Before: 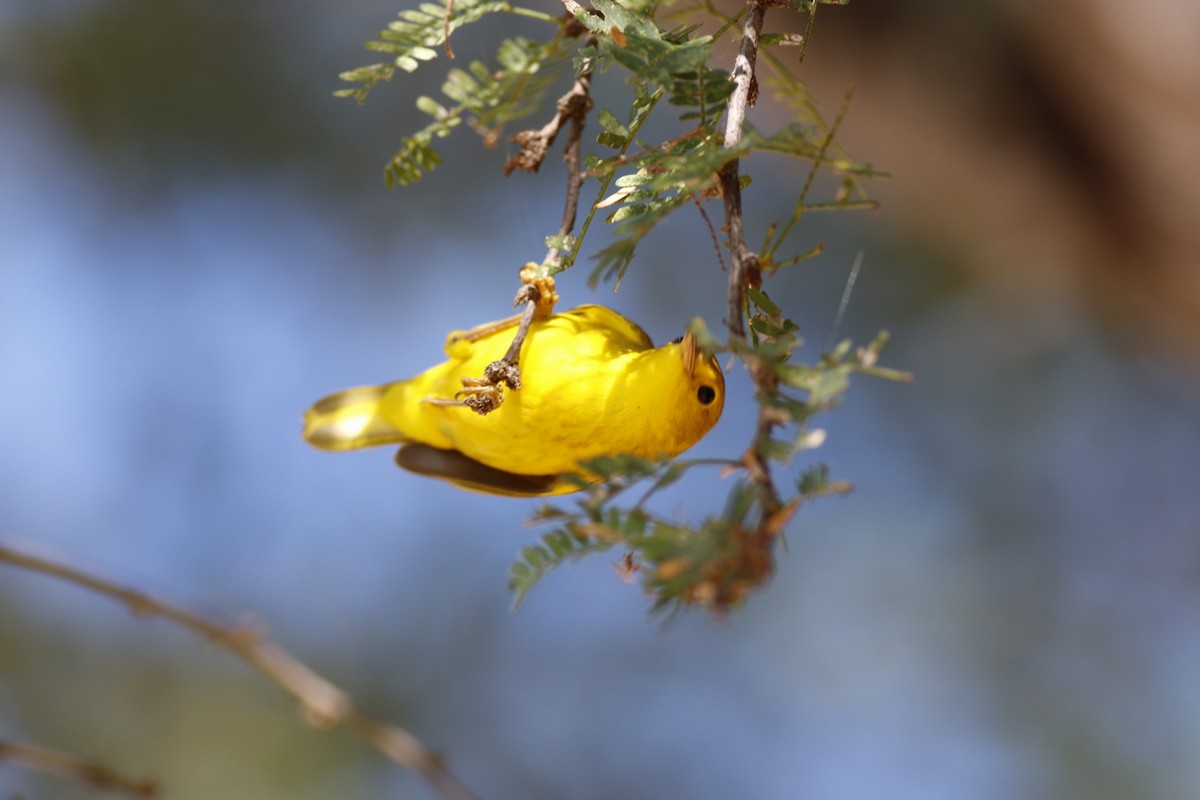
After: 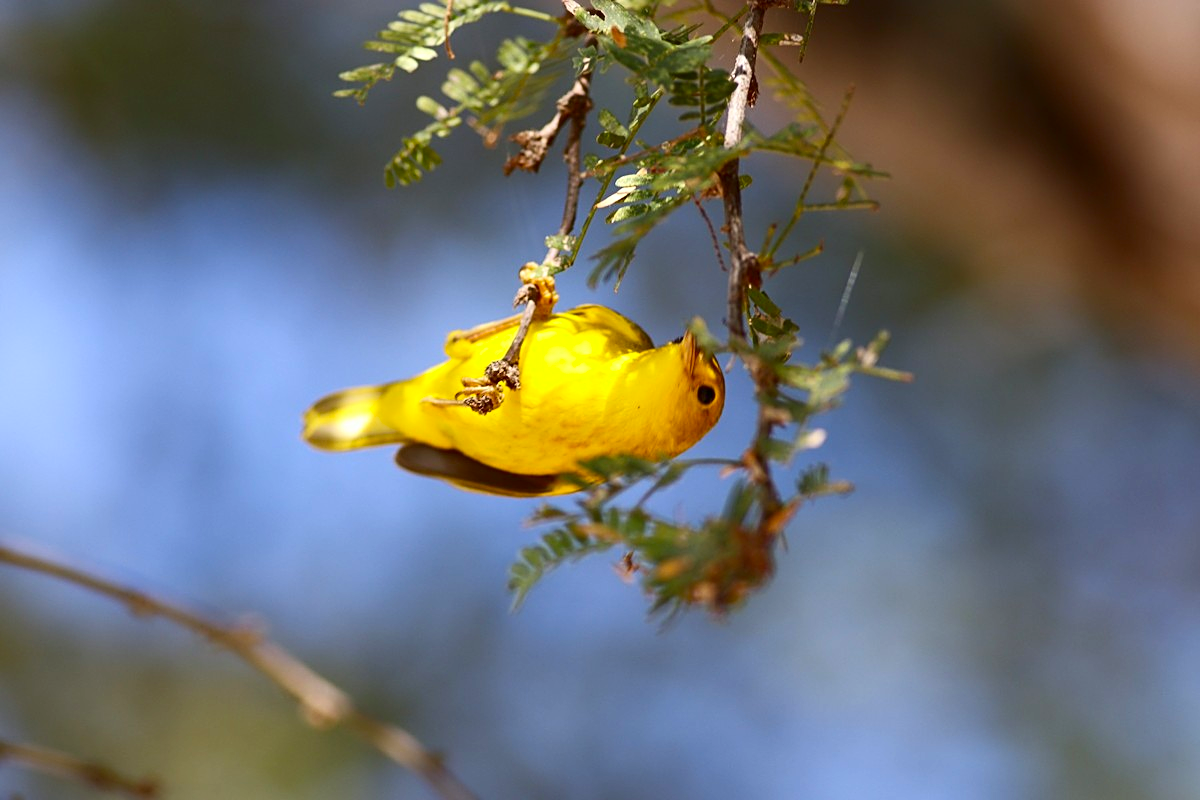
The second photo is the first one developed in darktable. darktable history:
contrast brightness saturation: contrast 0.174, saturation 0.31
sharpen: amount 0.49
